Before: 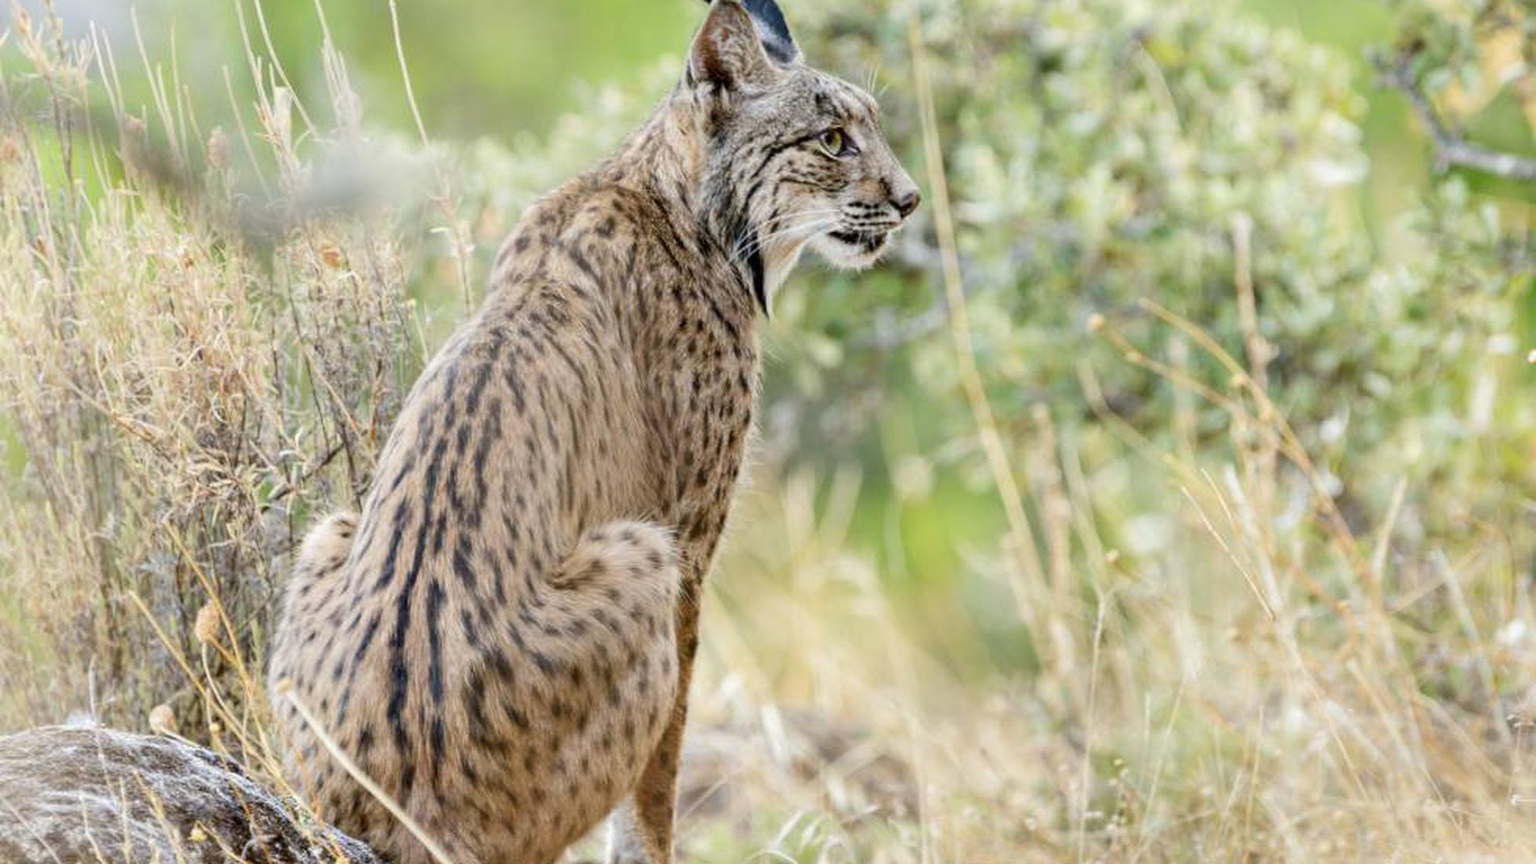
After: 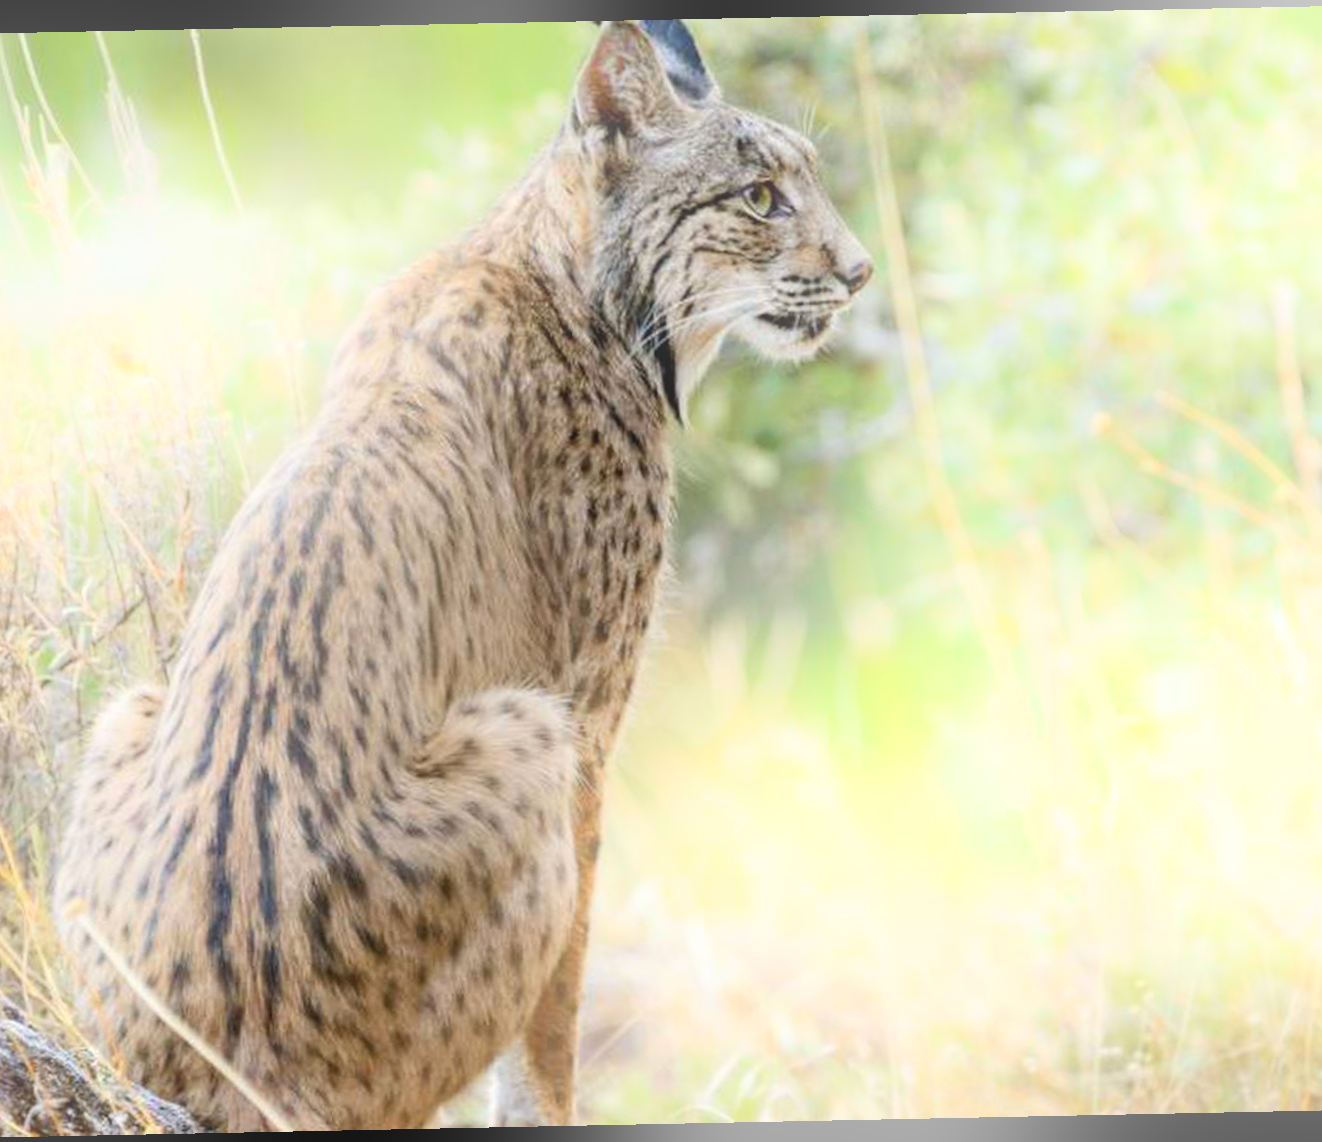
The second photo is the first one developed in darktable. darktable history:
bloom: threshold 82.5%, strength 16.25%
crop and rotate: left 15.446%, right 17.836%
shadows and highlights: highlights 70.7, soften with gaussian
rotate and perspective: rotation -1.17°, automatic cropping off
